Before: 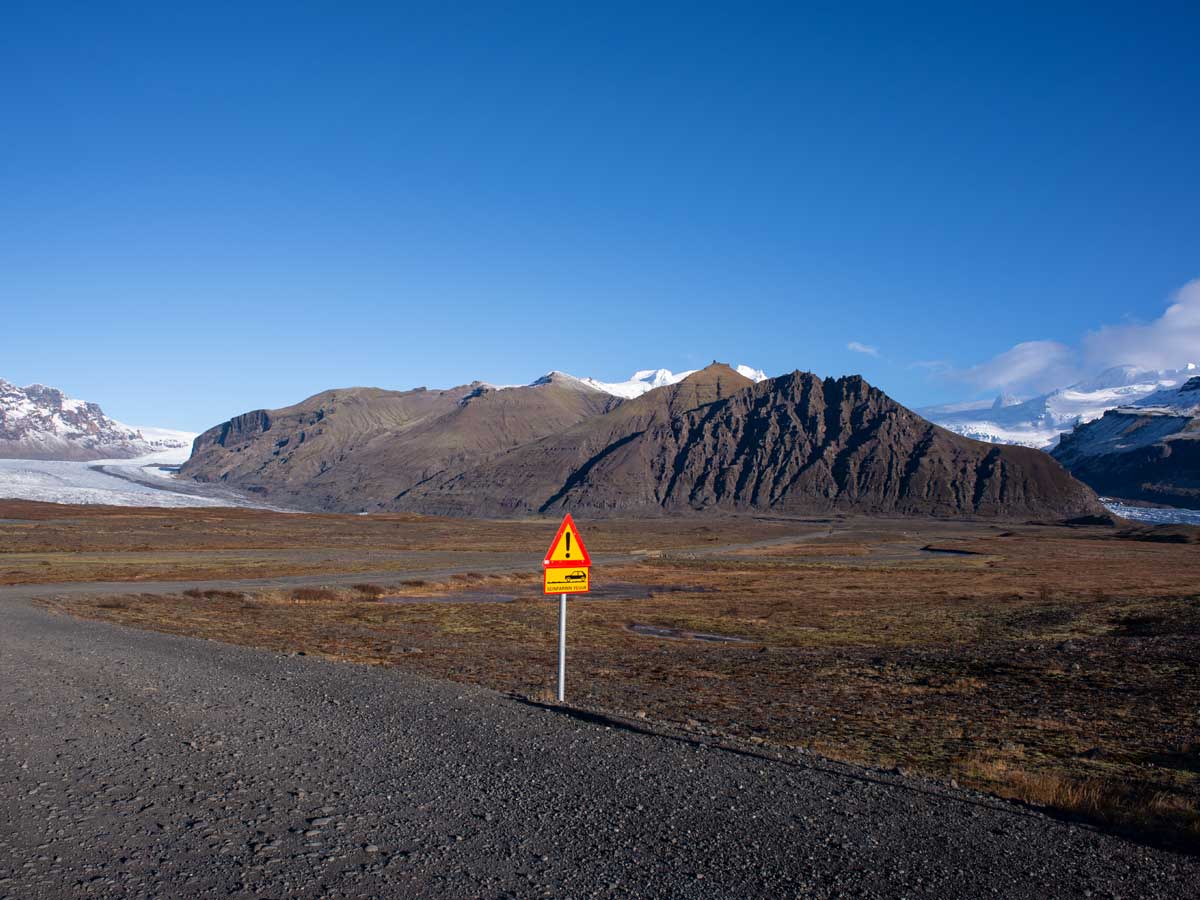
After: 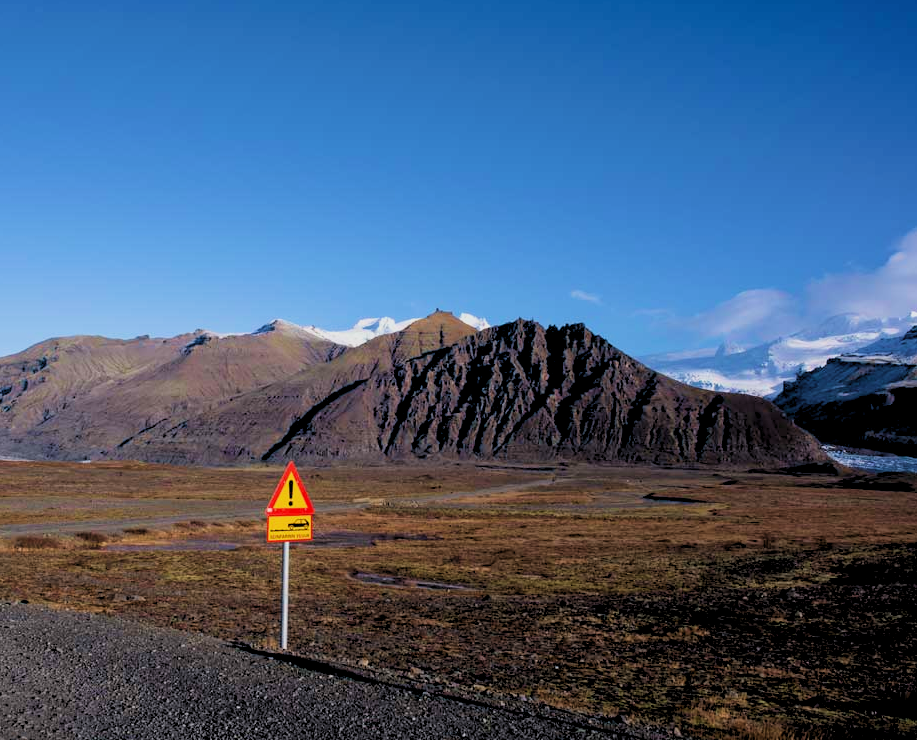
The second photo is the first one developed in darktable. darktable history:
crop: left 23.095%, top 5.827%, bottom 11.854%
levels: levels [0.073, 0.497, 0.972]
velvia: strength 45%
filmic rgb: white relative exposure 3.8 EV, hardness 4.35
